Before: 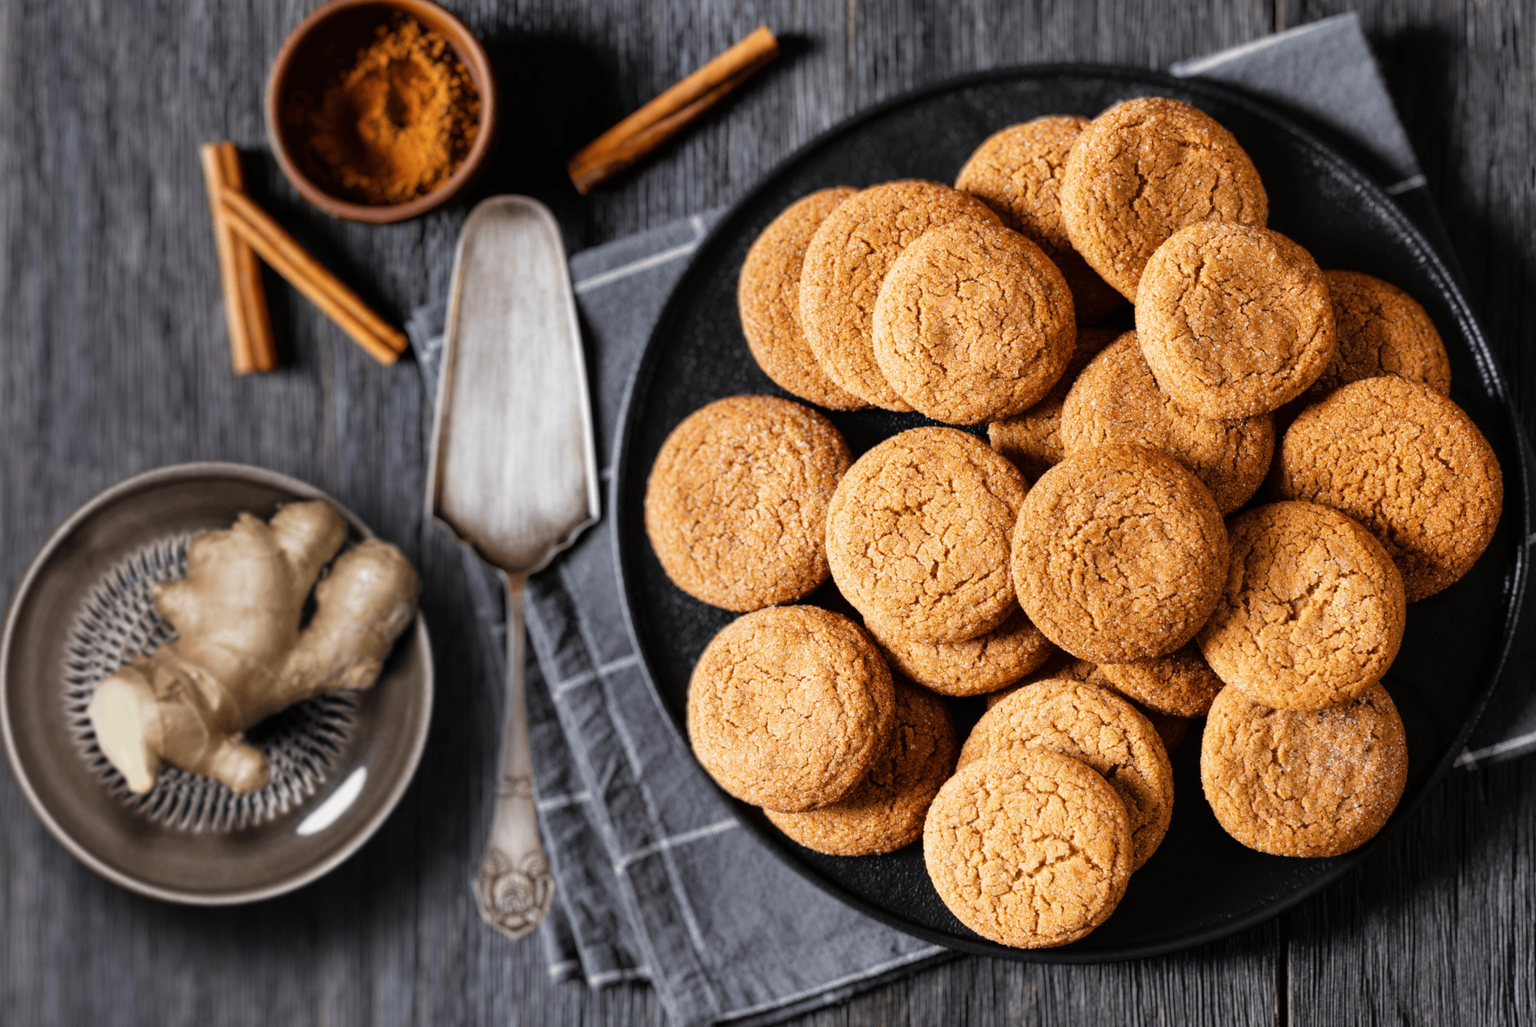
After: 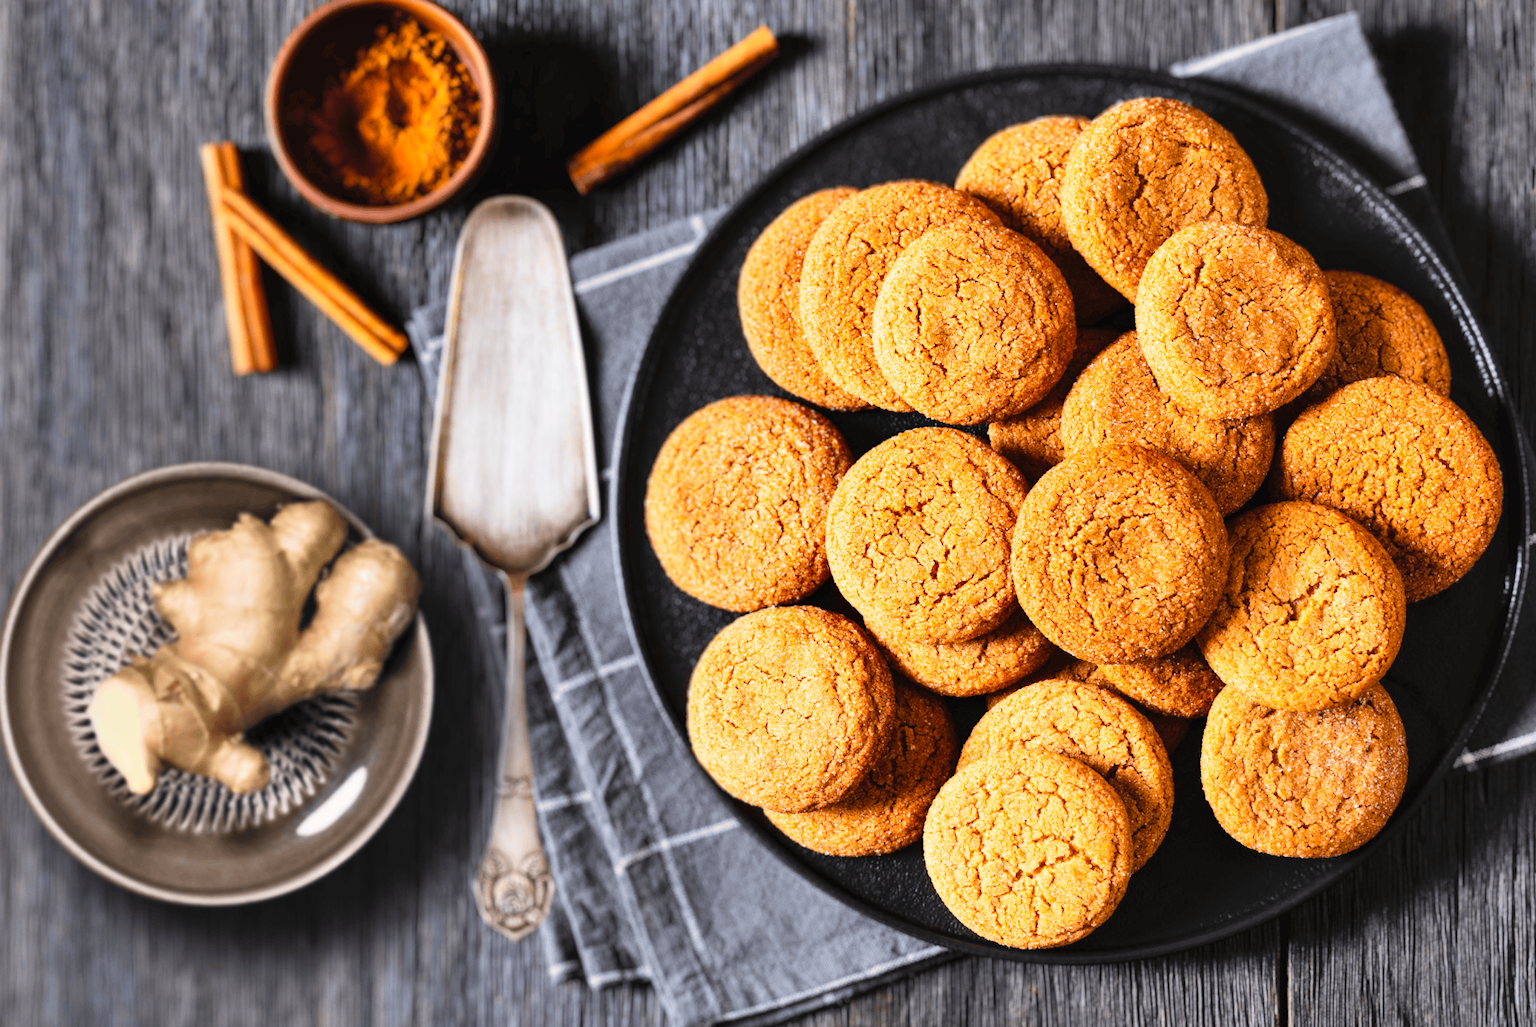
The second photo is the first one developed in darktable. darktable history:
shadows and highlights: soften with gaussian
contrast brightness saturation: contrast 0.24, brightness 0.26, saturation 0.39
